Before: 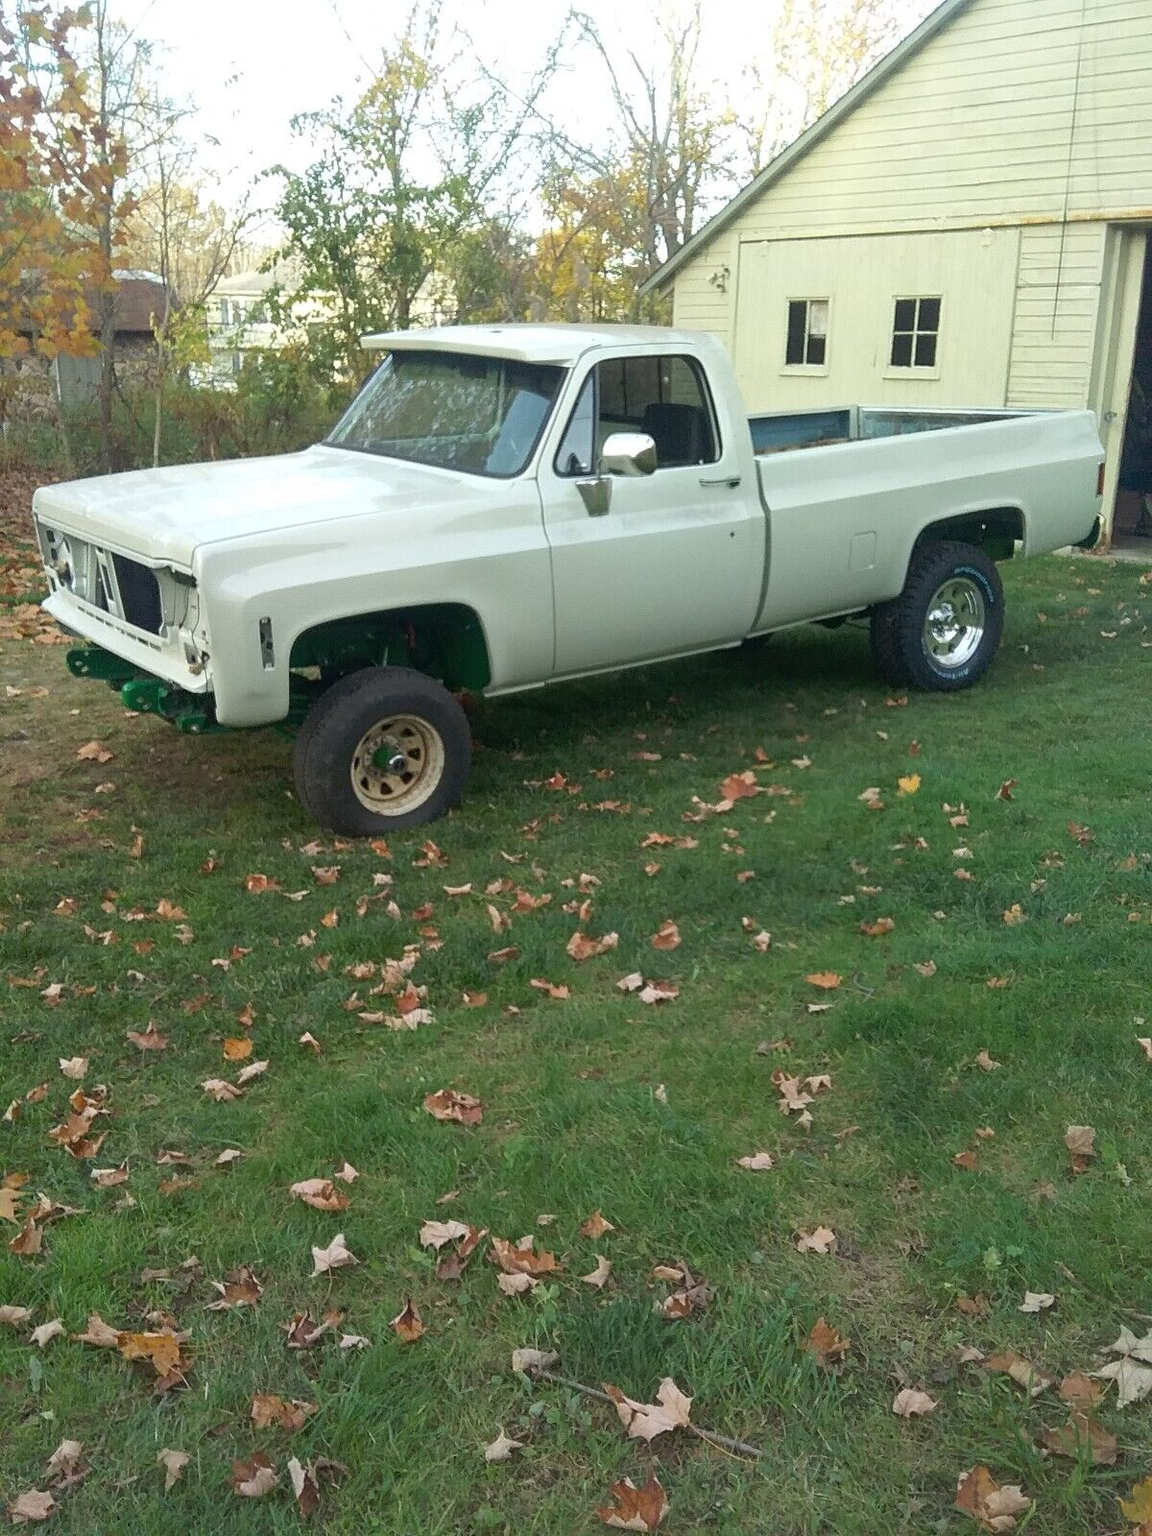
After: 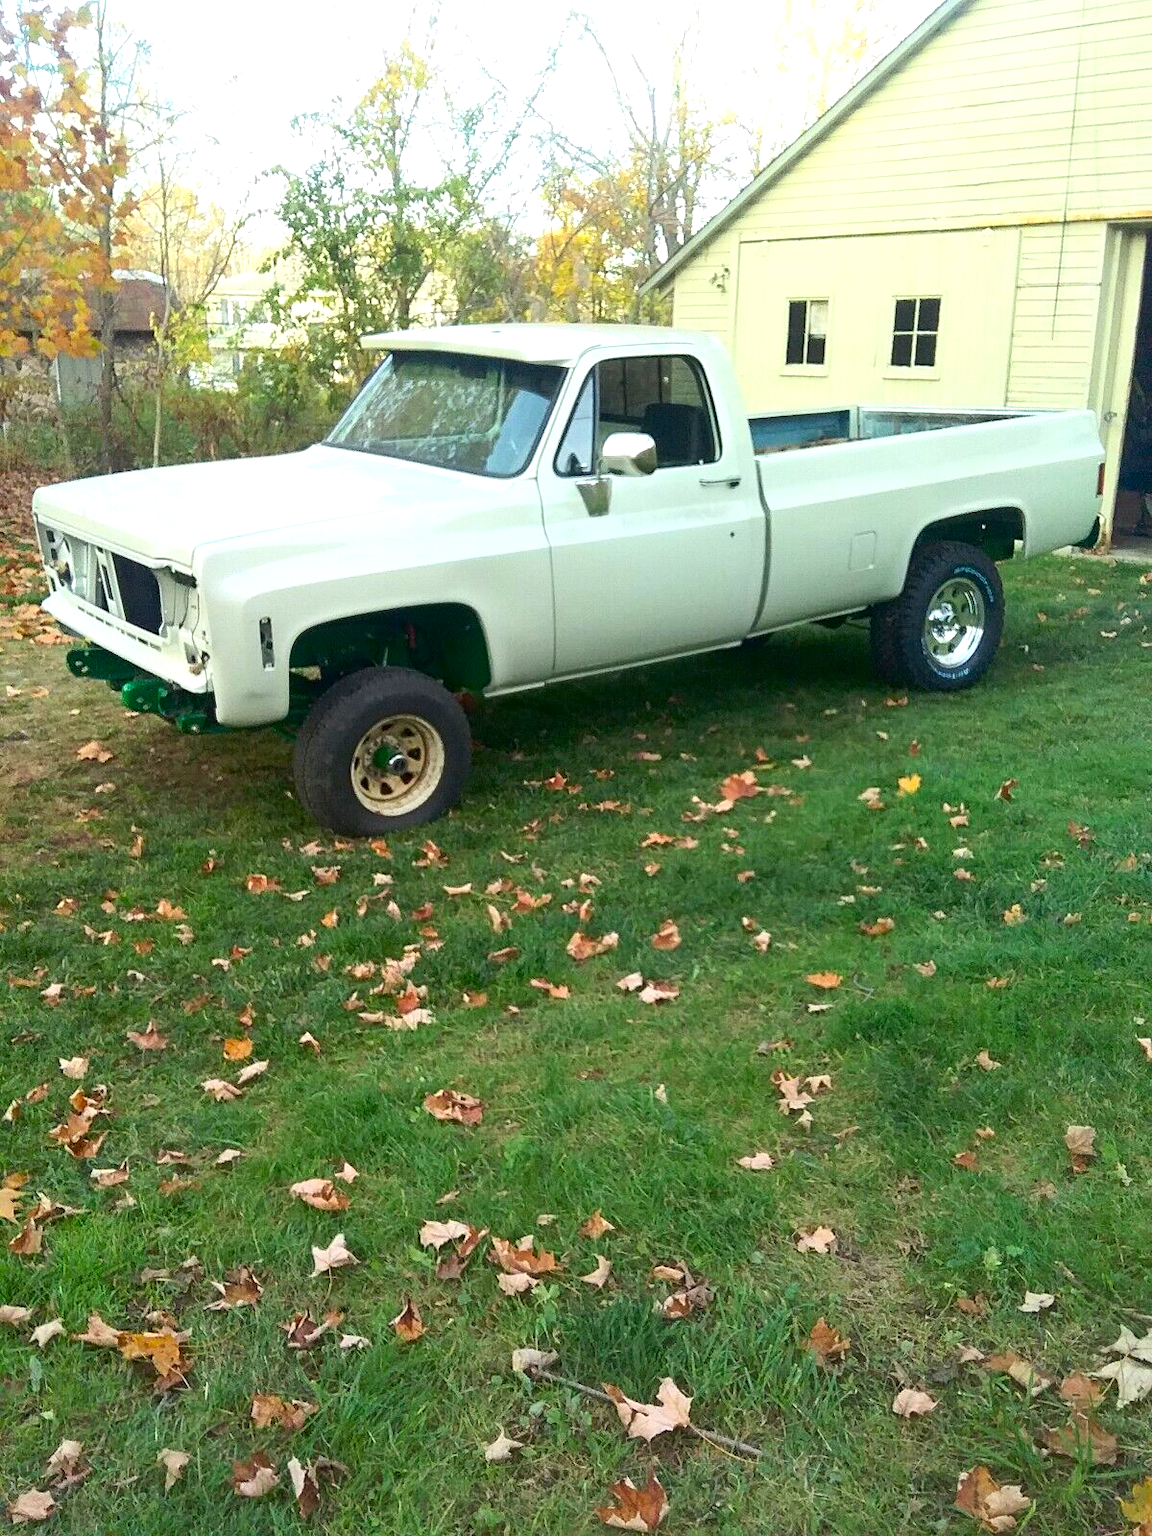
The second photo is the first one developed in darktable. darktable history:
exposure: black level correction 0.001, exposure 0.499 EV, compensate exposure bias true, compensate highlight preservation false
contrast brightness saturation: contrast 0.183, saturation 0.305
